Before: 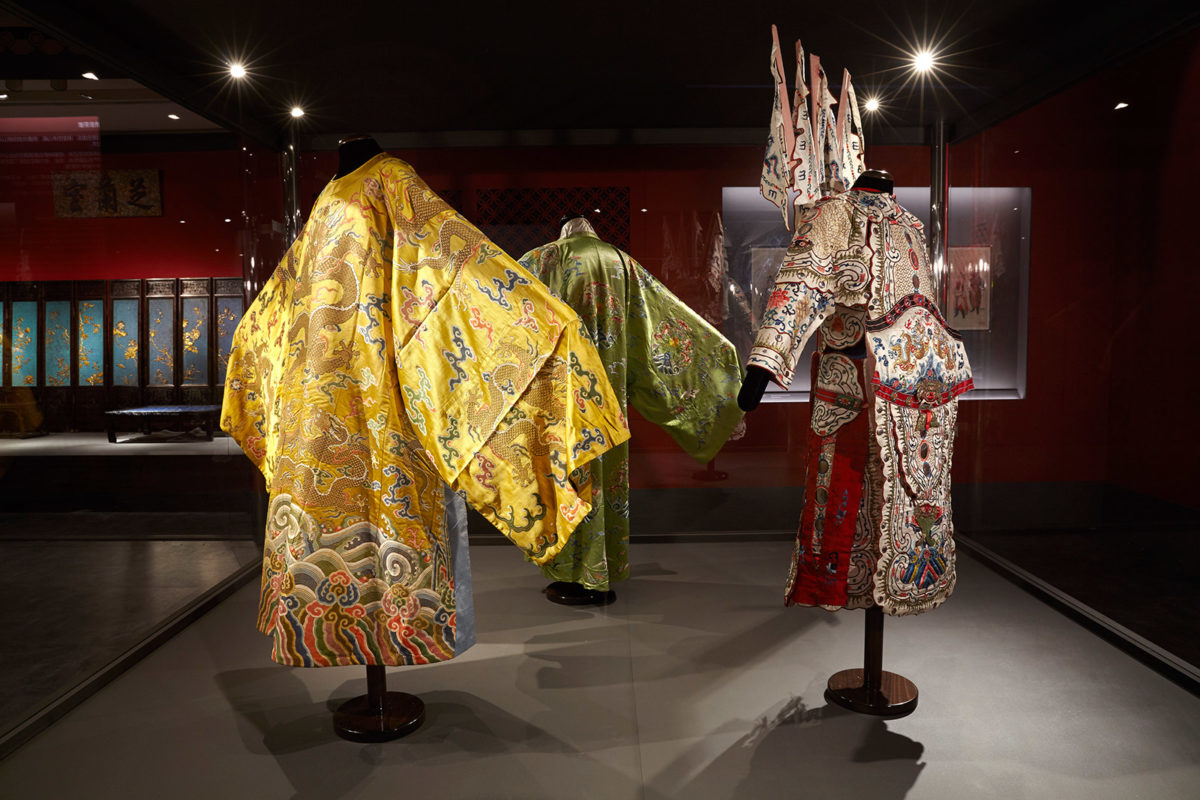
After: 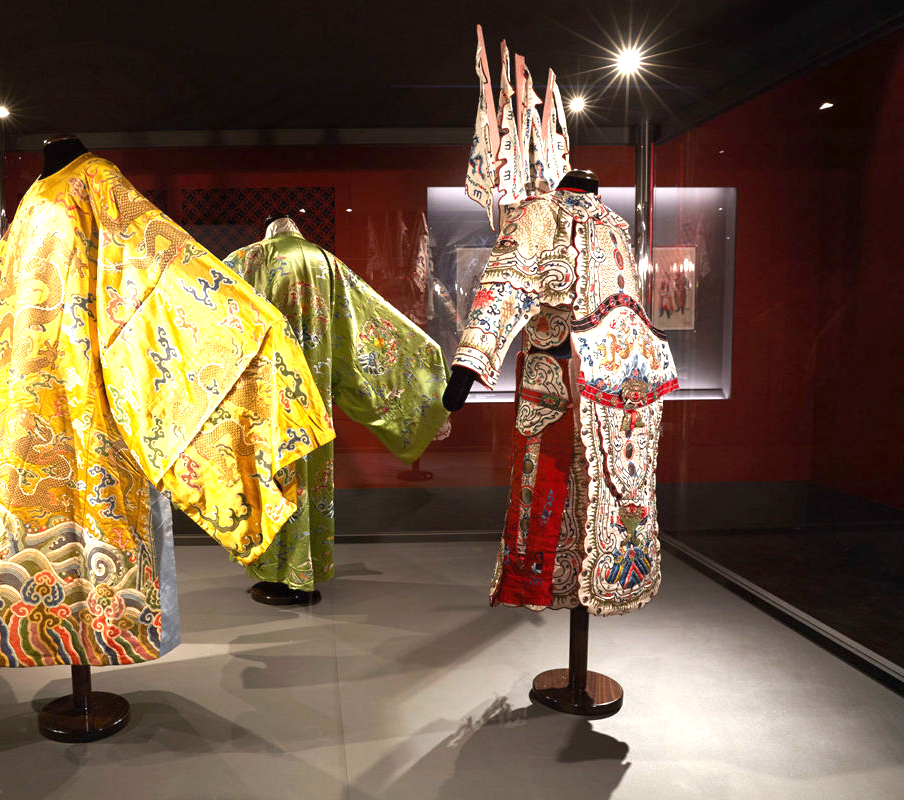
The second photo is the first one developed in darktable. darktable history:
crop and rotate: left 24.6%
exposure: black level correction 0, exposure 1.198 EV, compensate exposure bias true, compensate highlight preservation false
